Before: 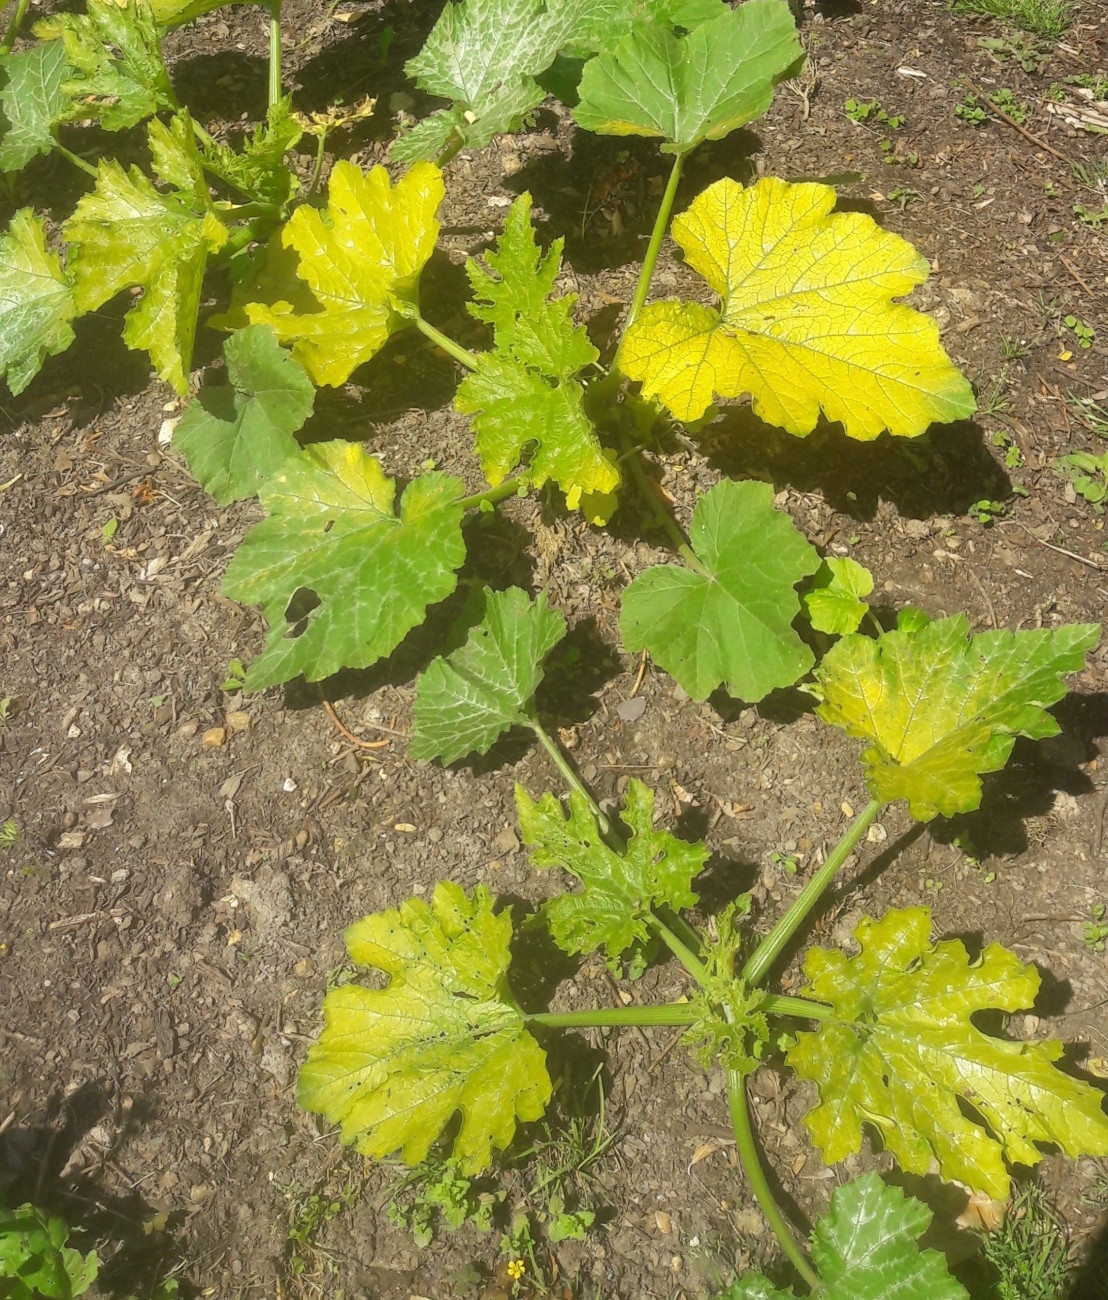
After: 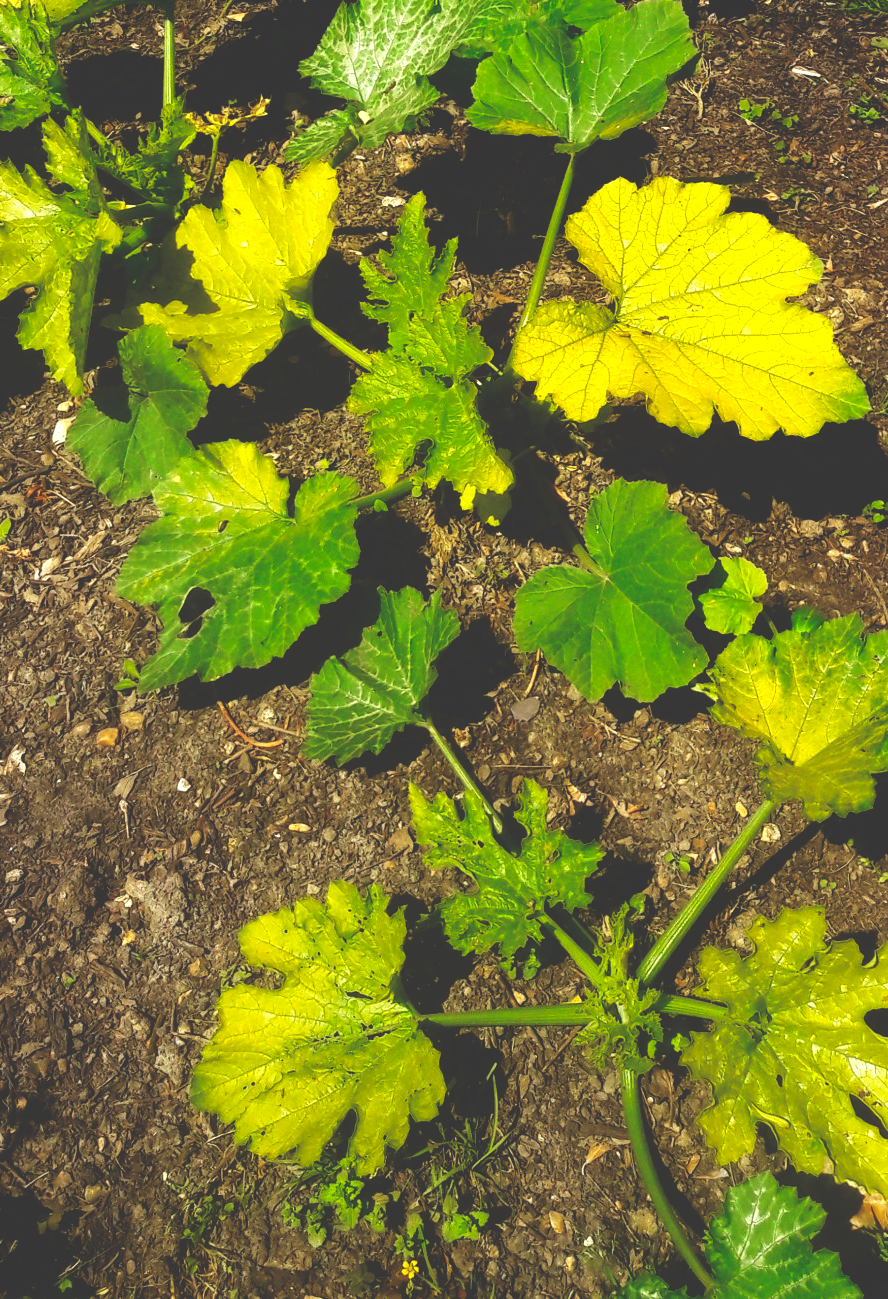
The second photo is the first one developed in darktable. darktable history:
base curve: curves: ch0 [(0, 0.036) (0.083, 0.04) (0.804, 1)], preserve colors none
crop and rotate: left 9.597%, right 10.195%
